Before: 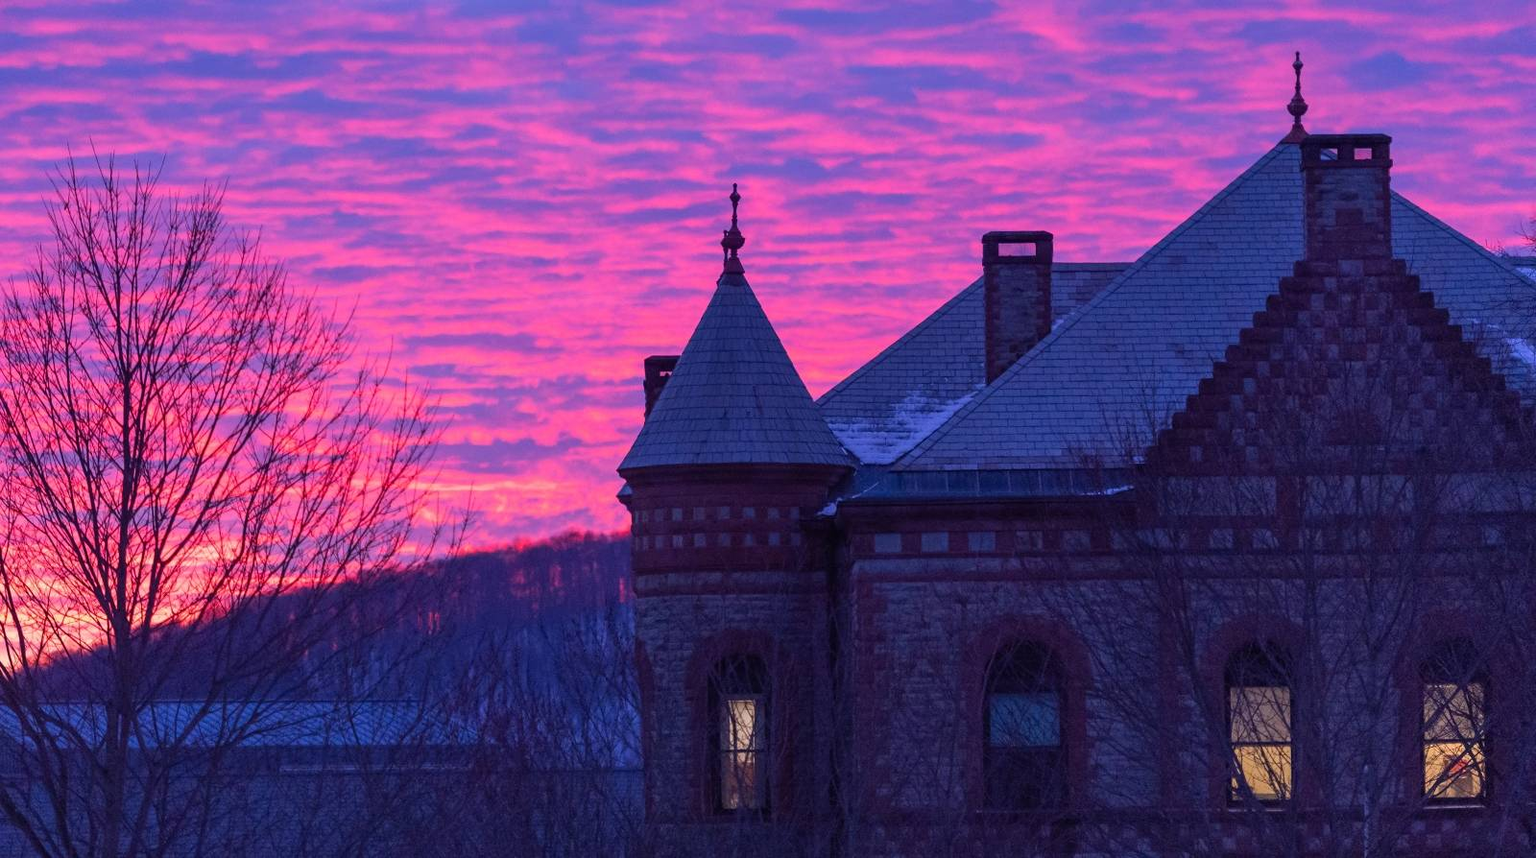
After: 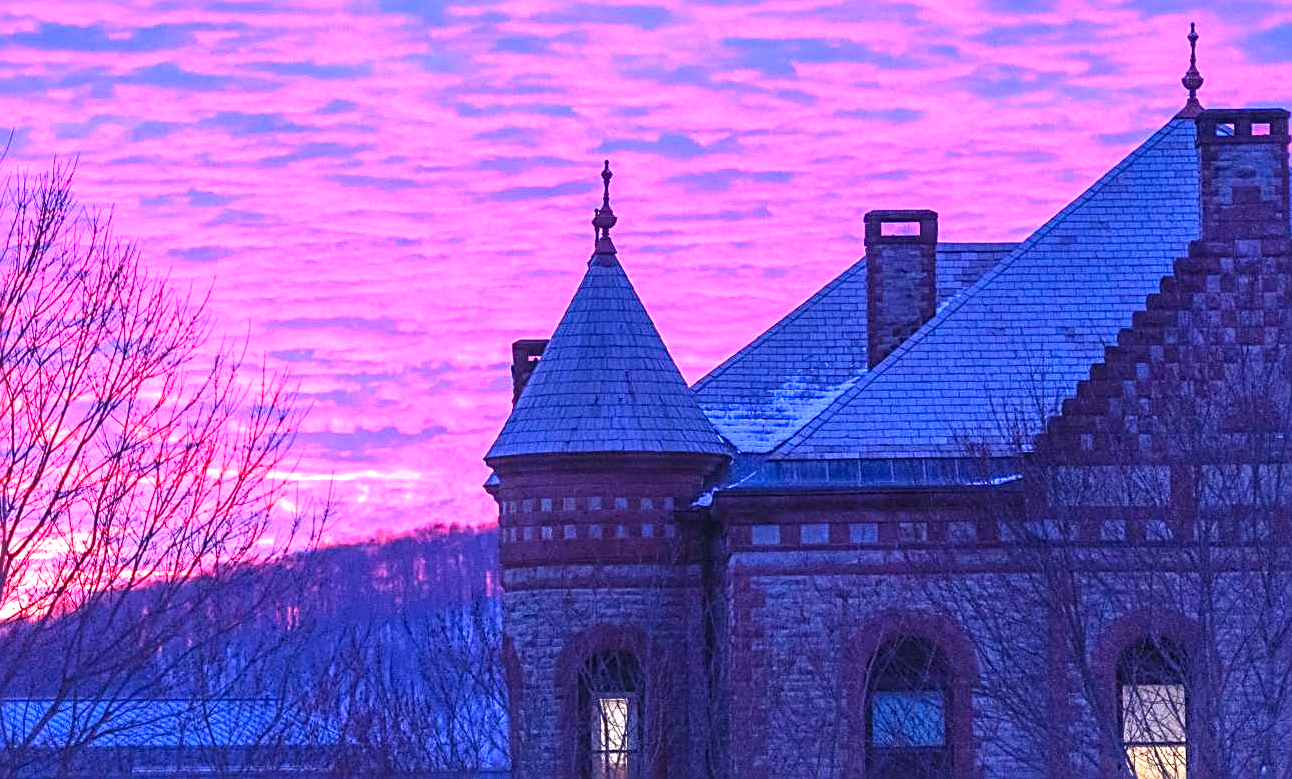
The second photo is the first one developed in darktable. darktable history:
sharpen: radius 2.563, amount 0.65
exposure: black level correction -0.002, exposure 1.348 EV, compensate highlight preservation false
color calibration: illuminant custom, x 0.389, y 0.387, temperature 3837.49 K
crop: left 9.987%, top 3.491%, right 9.24%, bottom 9.319%
local contrast: on, module defaults
